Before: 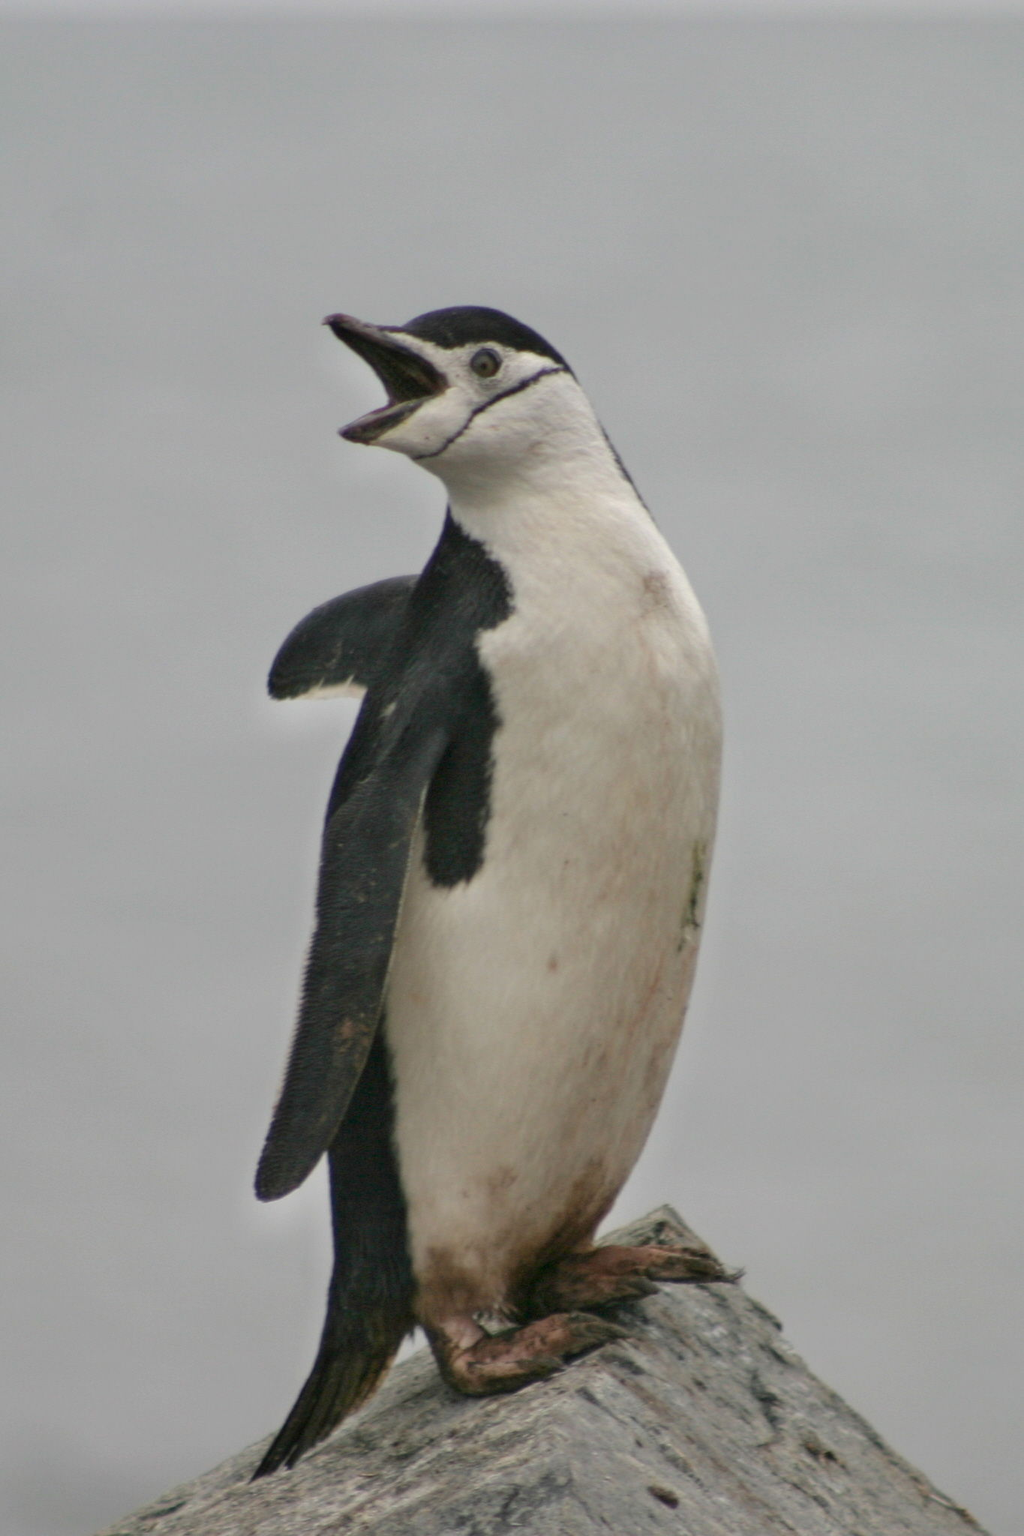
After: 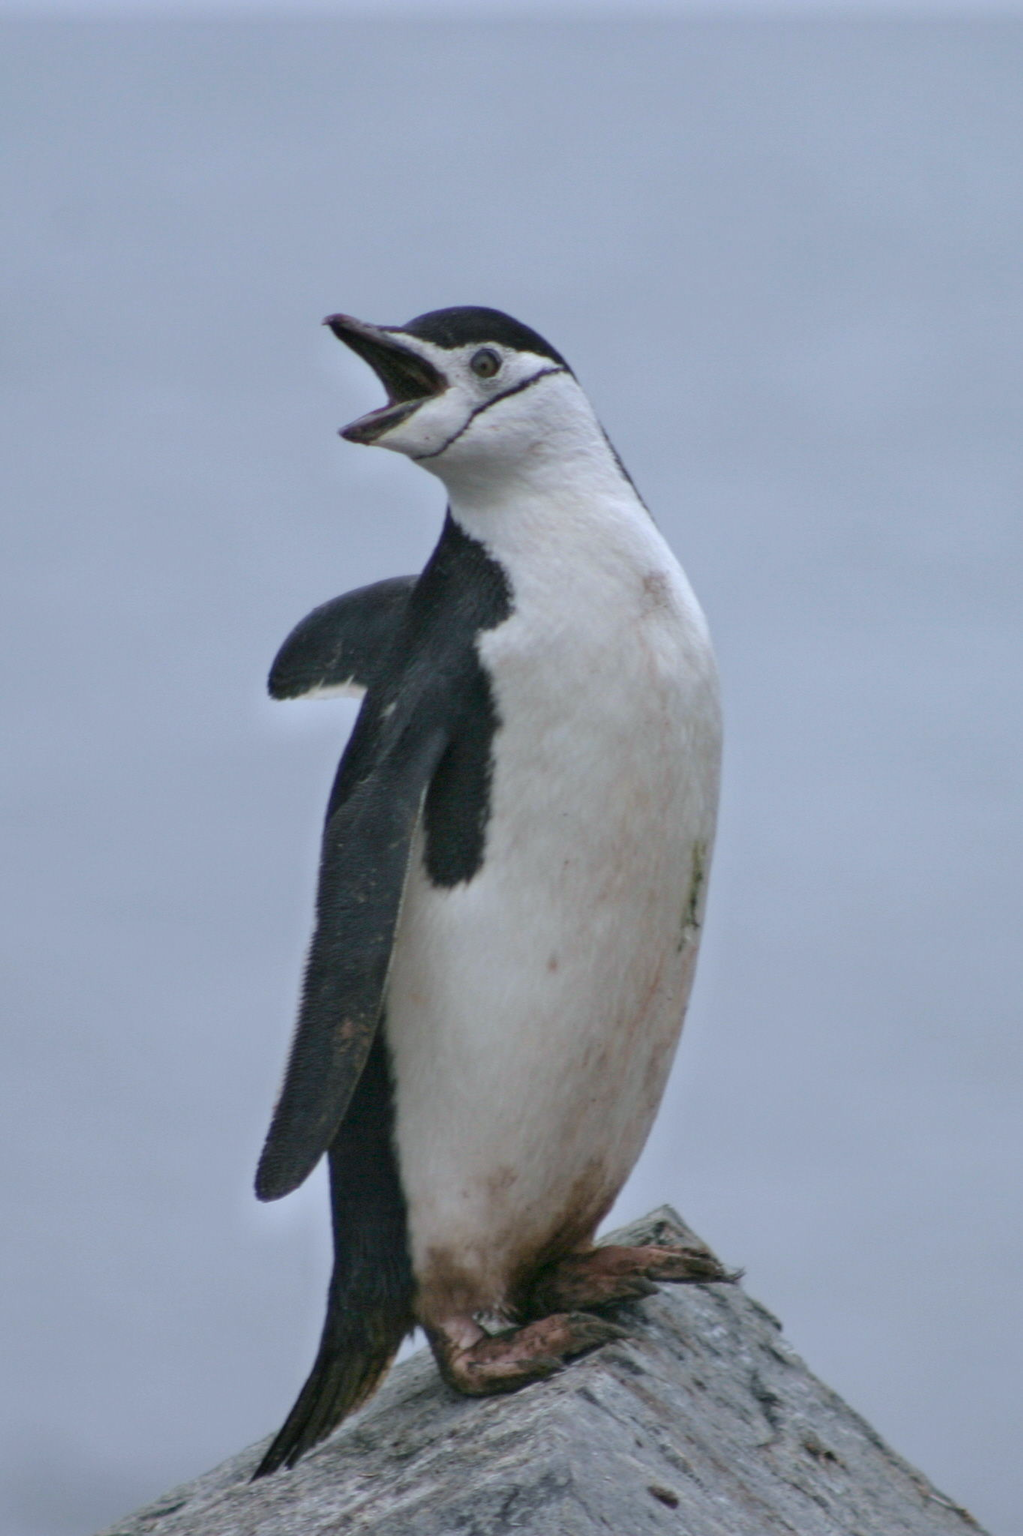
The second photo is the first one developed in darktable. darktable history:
white balance: red 1.004, blue 1.096
color calibration: illuminant Planckian (black body), adaptation linear Bradford (ICC v4), x 0.364, y 0.367, temperature 4417.56 K, saturation algorithm version 1 (2020)
